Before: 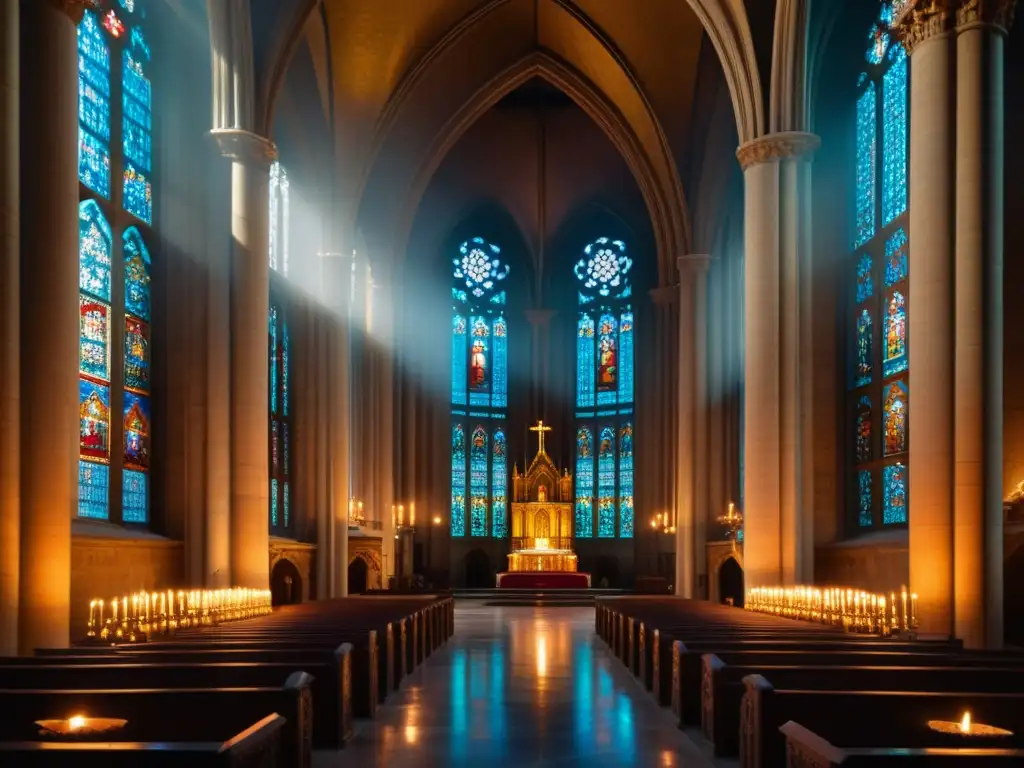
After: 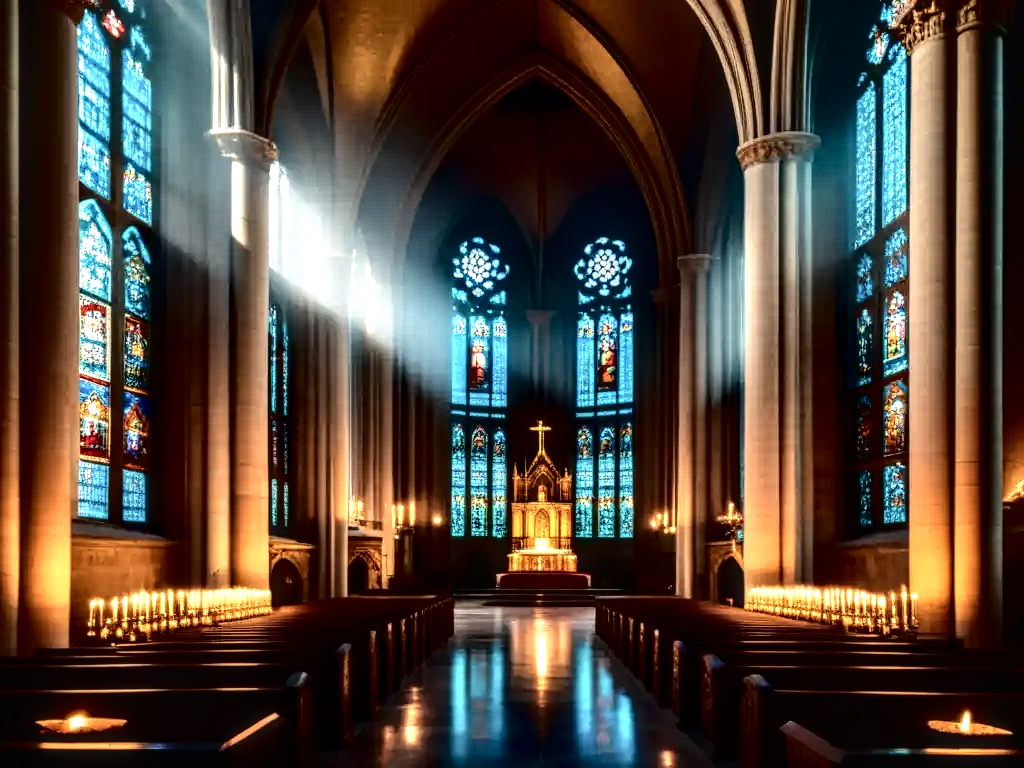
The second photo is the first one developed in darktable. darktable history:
local contrast: highlights 22%, detail 196%
tone curve: curves: ch0 [(0, 0) (0.003, 0.068) (0.011, 0.068) (0.025, 0.068) (0.044, 0.068) (0.069, 0.072) (0.1, 0.072) (0.136, 0.077) (0.177, 0.095) (0.224, 0.126) (0.277, 0.2) (0.335, 0.3) (0.399, 0.407) (0.468, 0.52) (0.543, 0.624) (0.623, 0.721) (0.709, 0.811) (0.801, 0.88) (0.898, 0.942) (1, 1)], color space Lab, independent channels, preserve colors none
